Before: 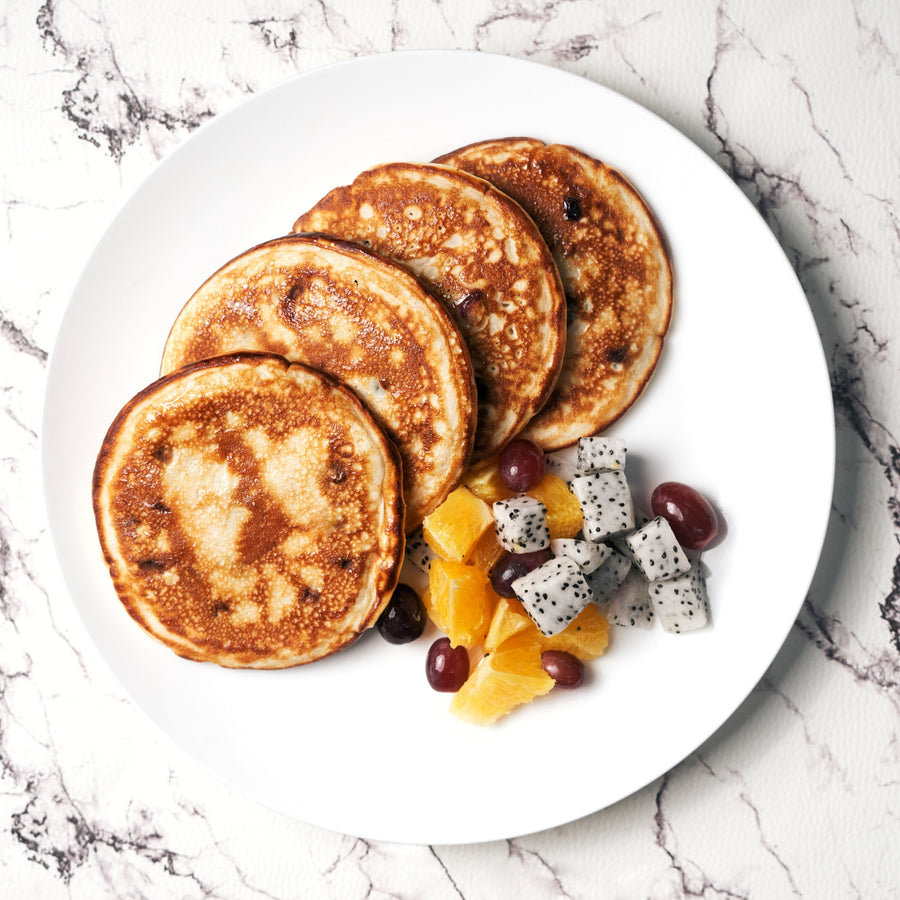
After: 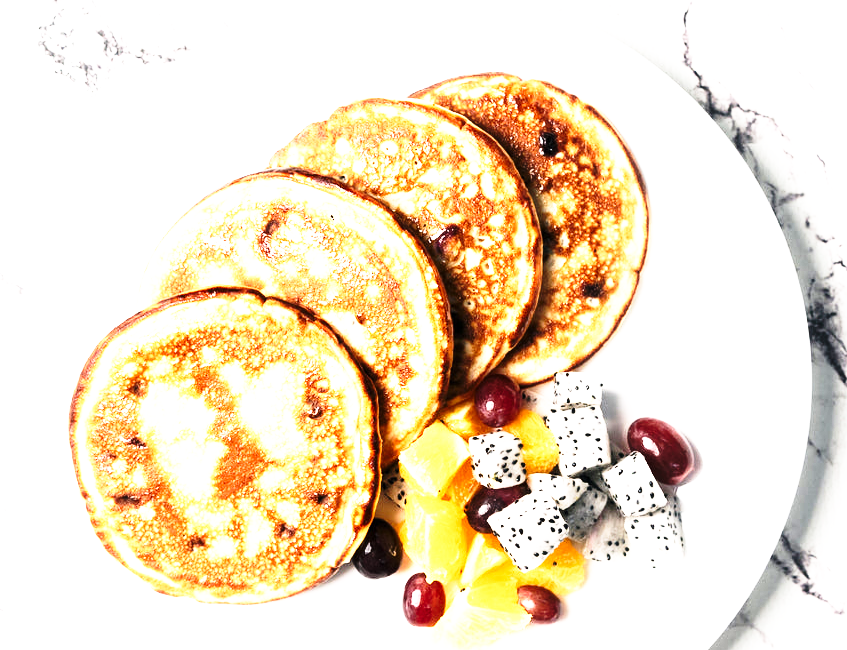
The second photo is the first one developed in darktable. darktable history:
crop: left 2.757%, top 7.307%, right 3.069%, bottom 20.36%
exposure: exposure 0.55 EV, compensate exposure bias true, compensate highlight preservation false
tone equalizer: -8 EV -0.739 EV, -7 EV -0.682 EV, -6 EV -0.607 EV, -5 EV -0.406 EV, -3 EV 0.368 EV, -2 EV 0.6 EV, -1 EV 0.688 EV, +0 EV 0.755 EV, edges refinement/feathering 500, mask exposure compensation -1.57 EV, preserve details no
base curve: curves: ch0 [(0, 0) (0.026, 0.03) (0.109, 0.232) (0.351, 0.748) (0.669, 0.968) (1, 1)], preserve colors none
